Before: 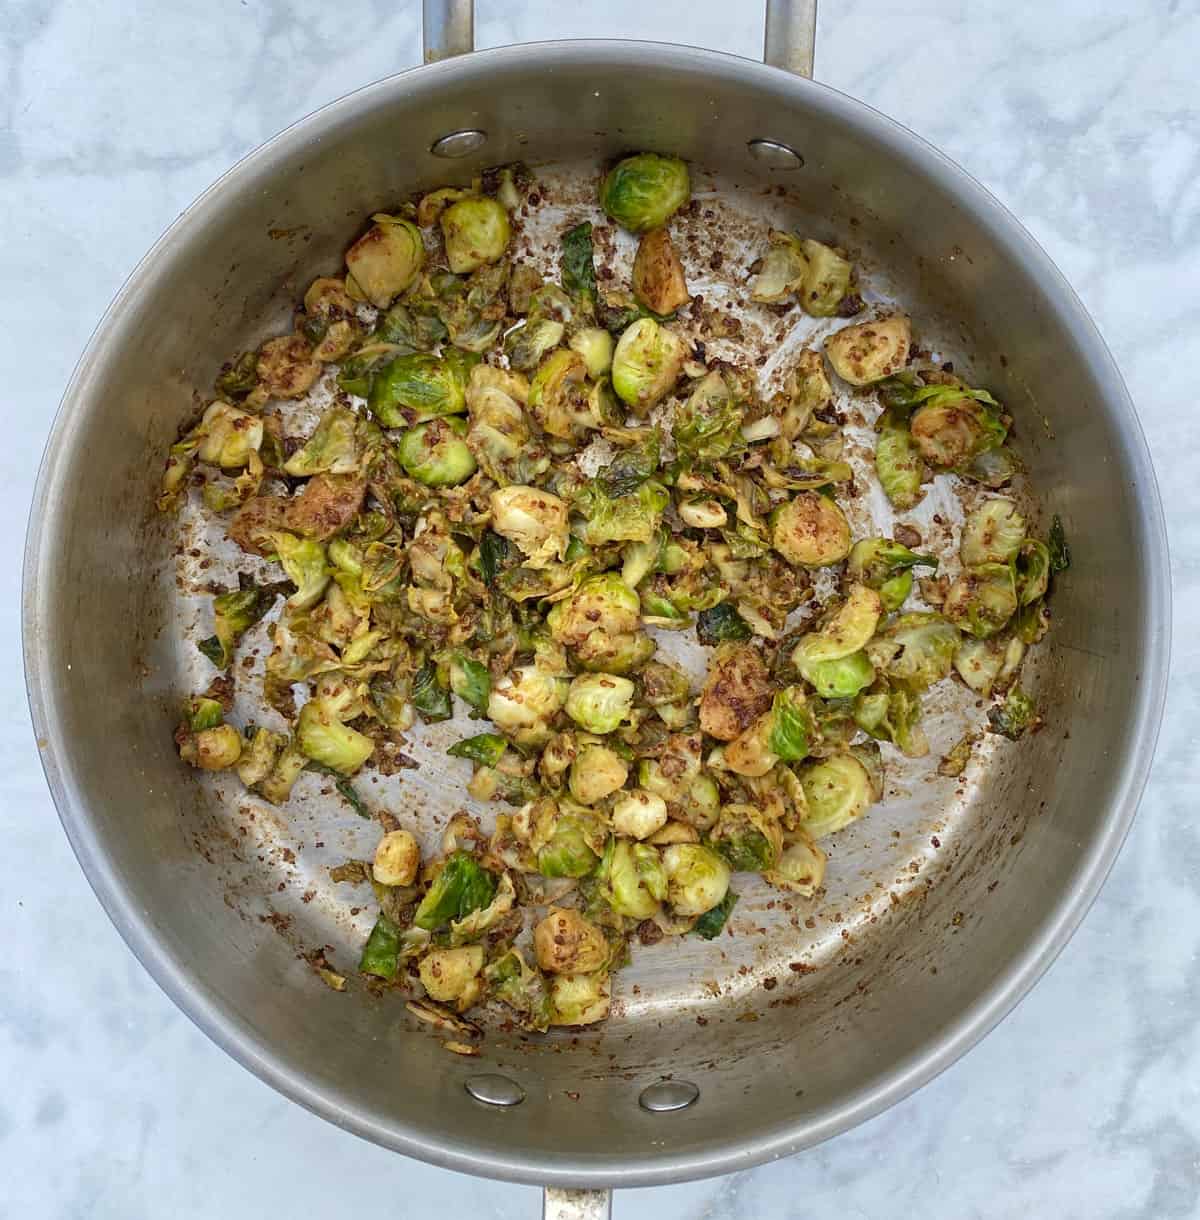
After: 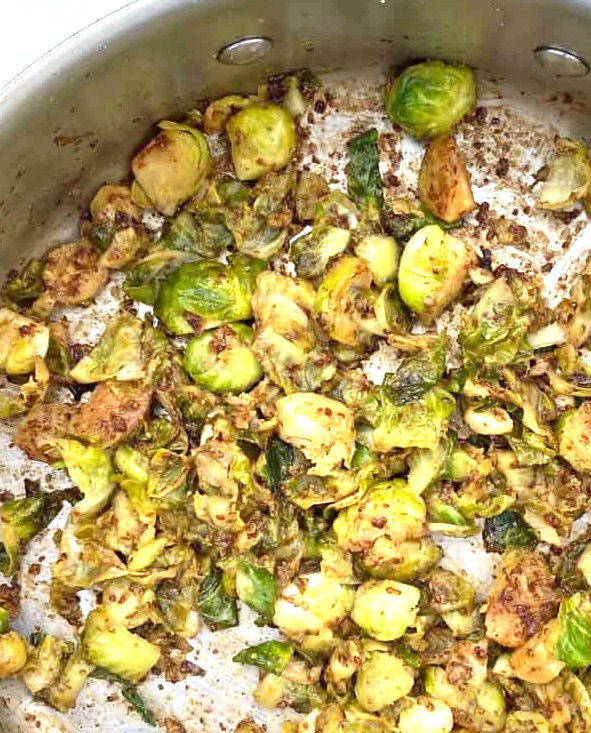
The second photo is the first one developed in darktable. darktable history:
exposure: black level correction 0, exposure 1.015 EV, compensate exposure bias true, compensate highlight preservation false
crop: left 17.835%, top 7.675%, right 32.881%, bottom 32.213%
